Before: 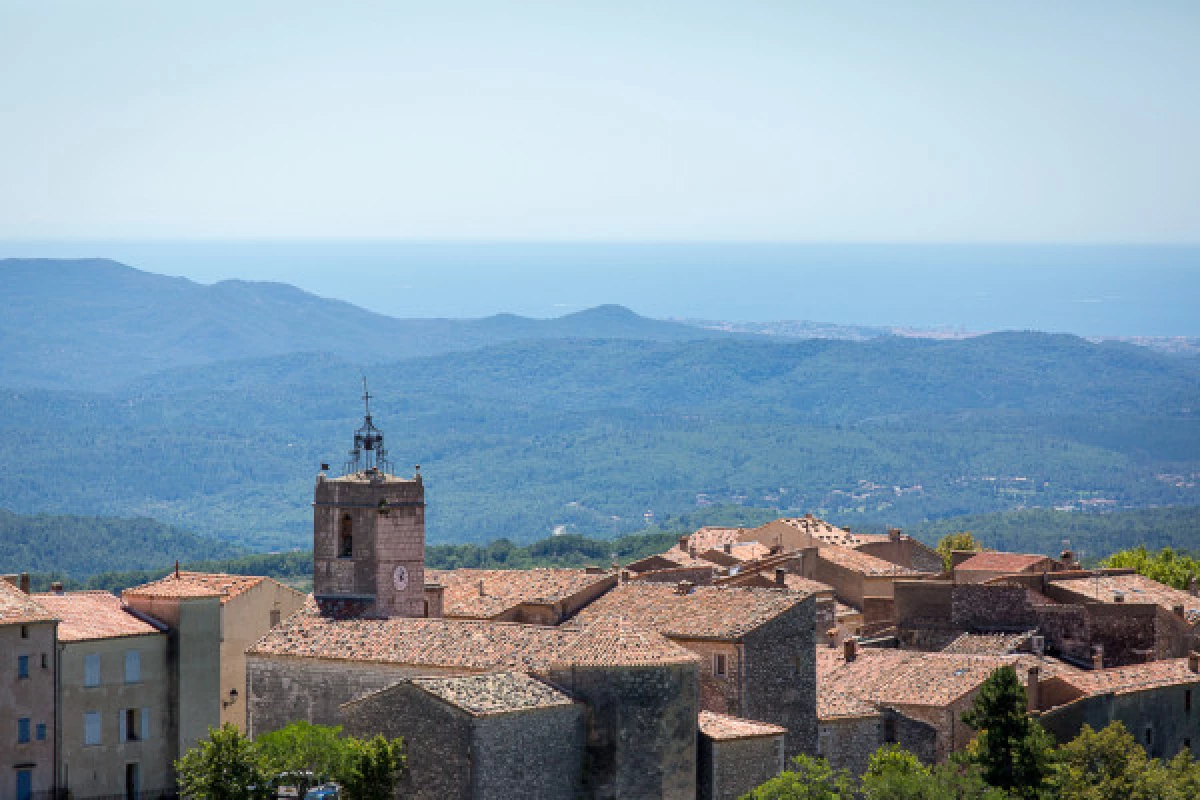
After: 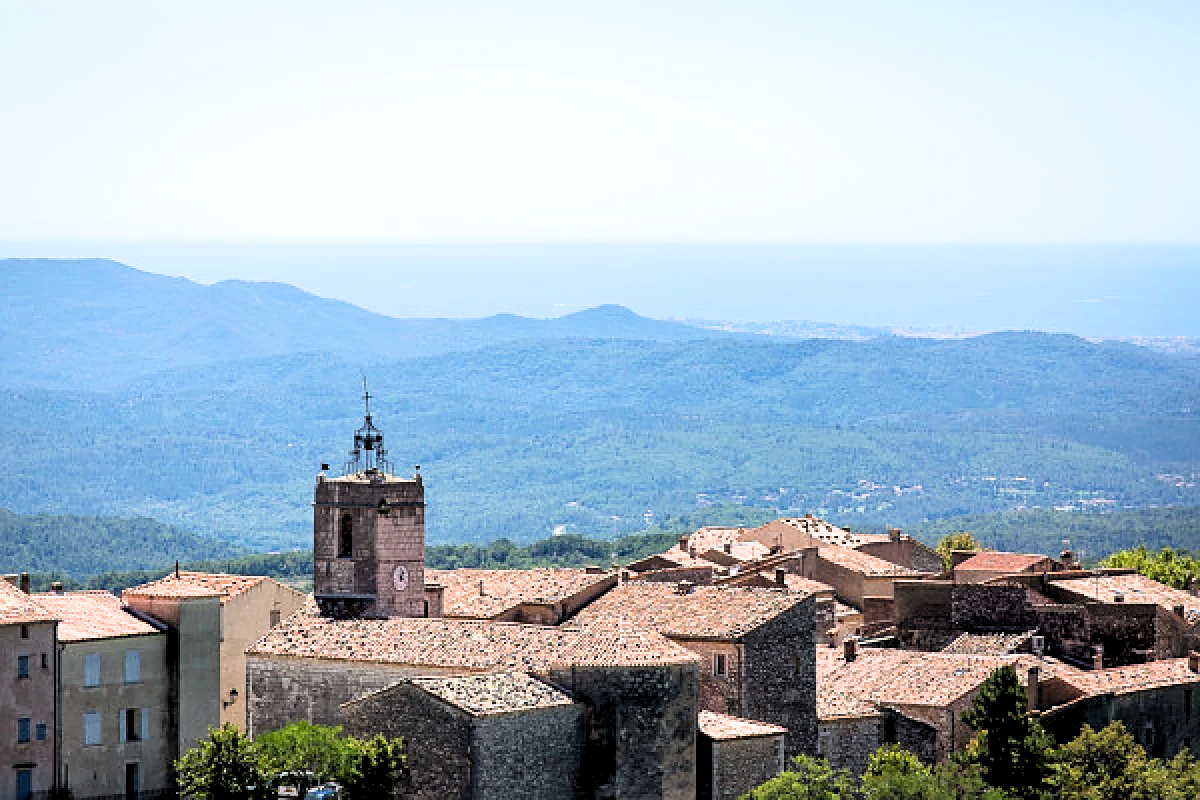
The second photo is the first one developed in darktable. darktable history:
filmic rgb: middle gray luminance 8.97%, black relative exposure -6.33 EV, white relative exposure 2.71 EV, target black luminance 0%, hardness 4.78, latitude 74.06%, contrast 1.338, shadows ↔ highlights balance 10.05%
exposure: exposure 0.496 EV, compensate exposure bias true, compensate highlight preservation false
levels: levels [0.016, 0.5, 0.996]
sharpen: on, module defaults
